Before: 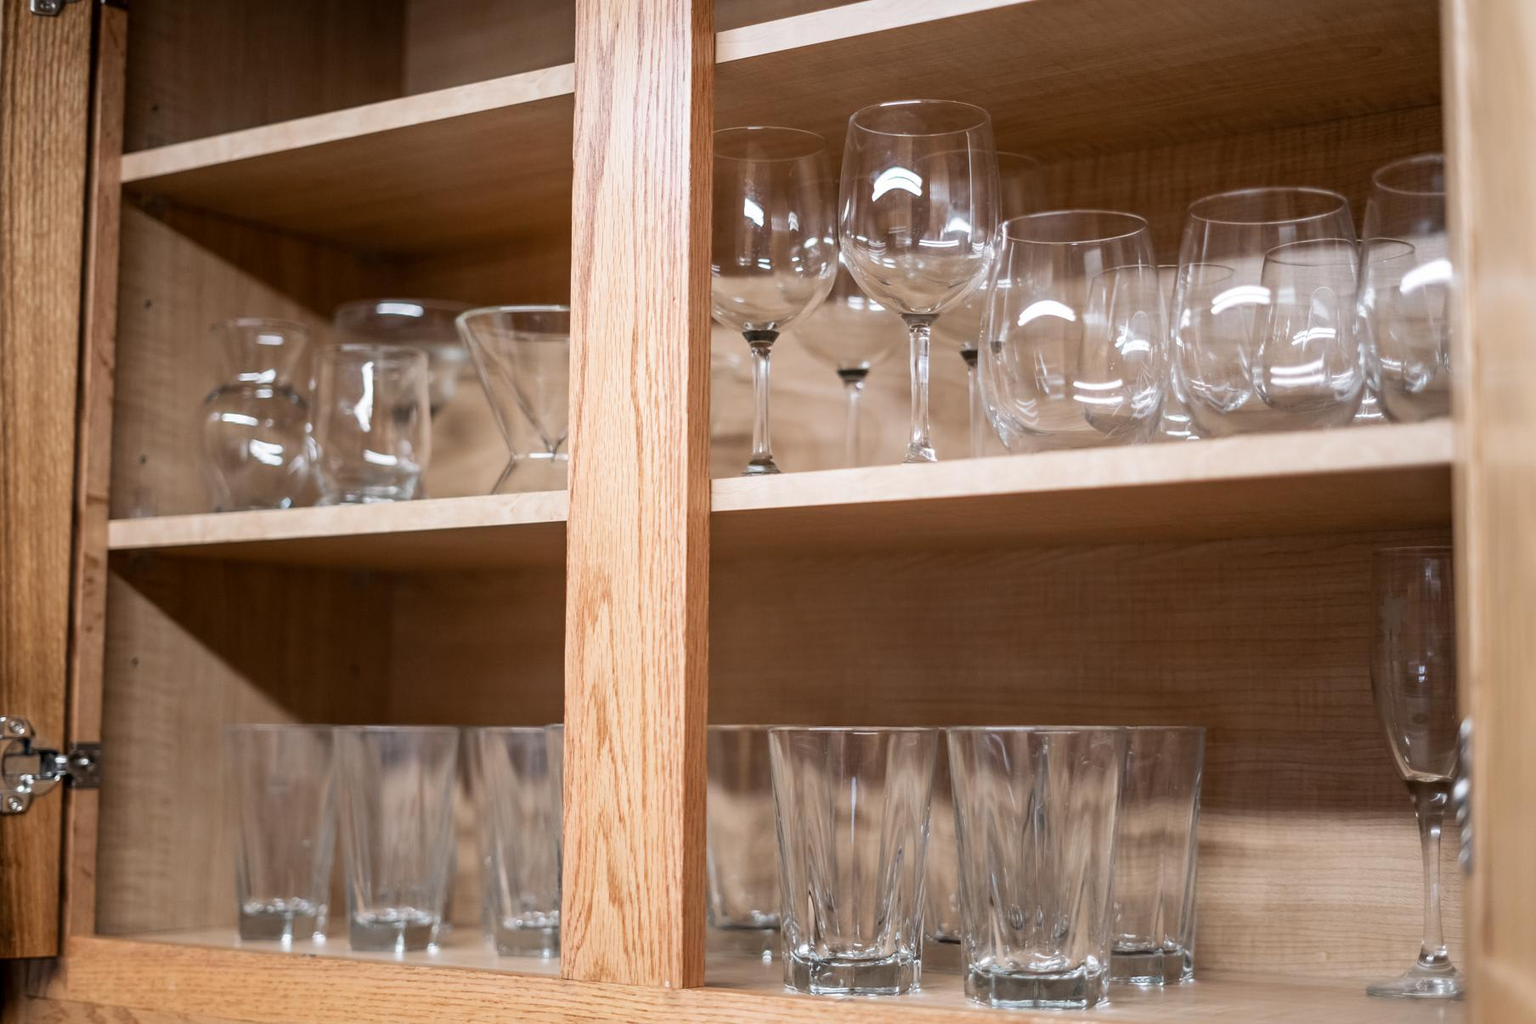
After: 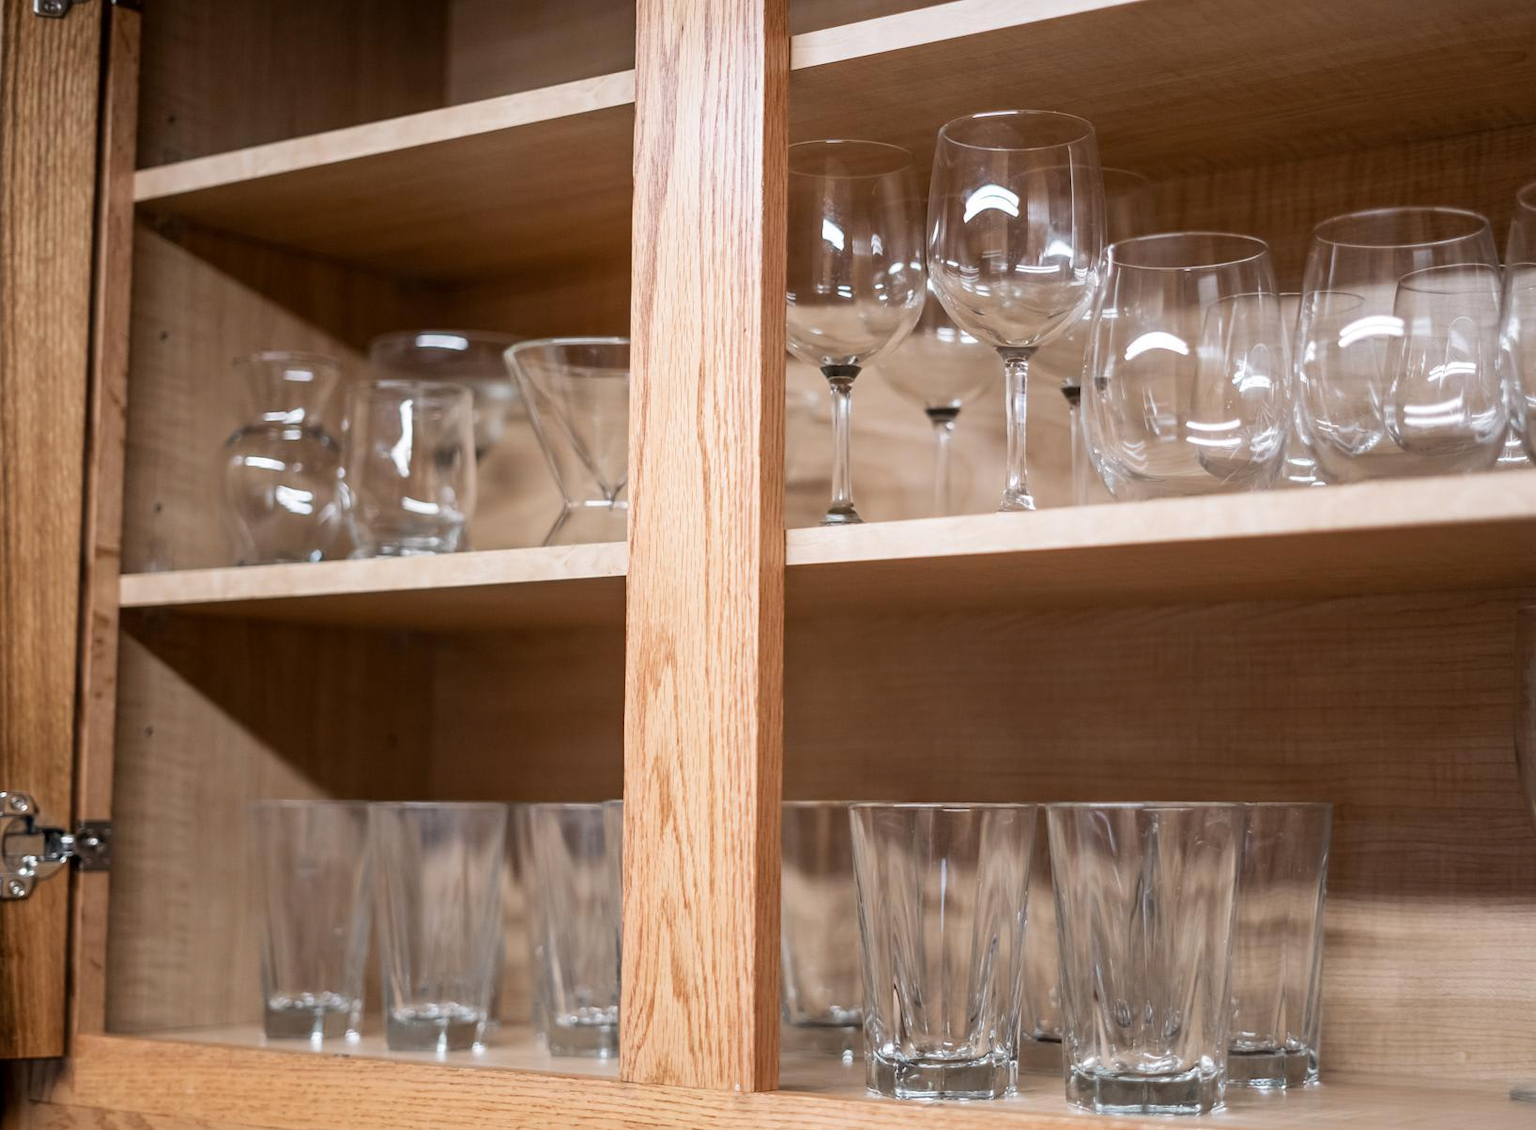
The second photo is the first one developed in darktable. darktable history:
crop: right 9.509%, bottom 0.031%
color correction: saturation 0.99
